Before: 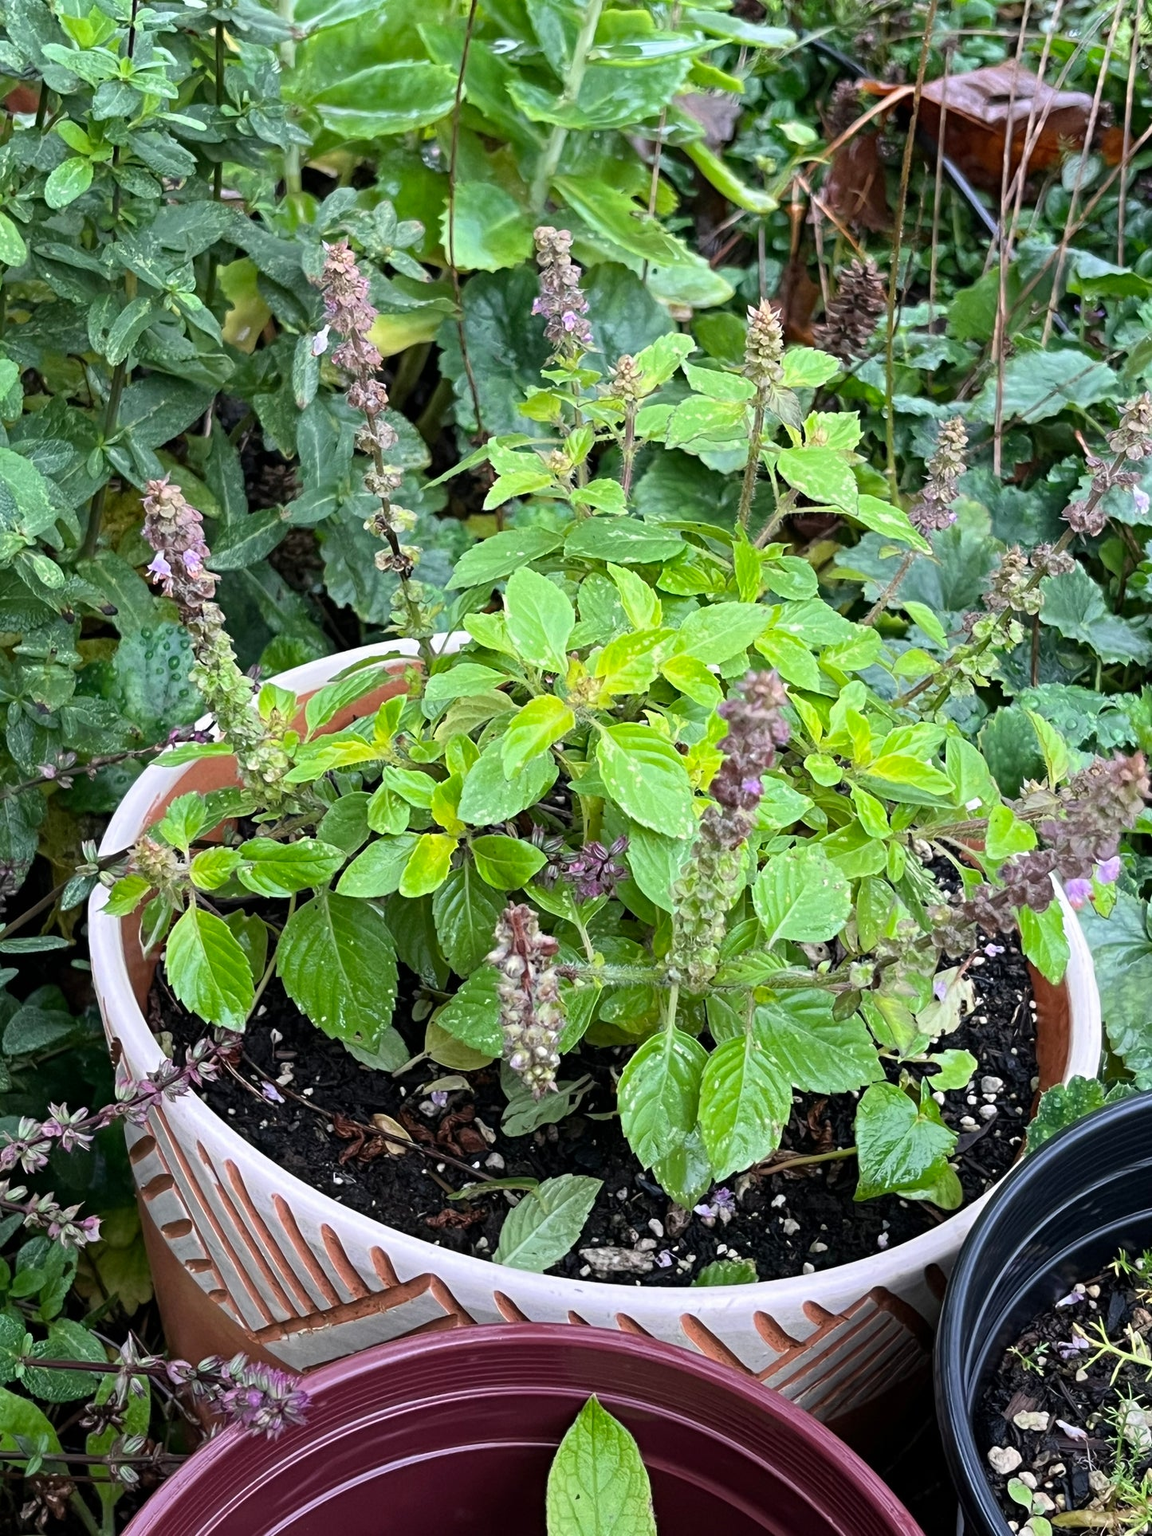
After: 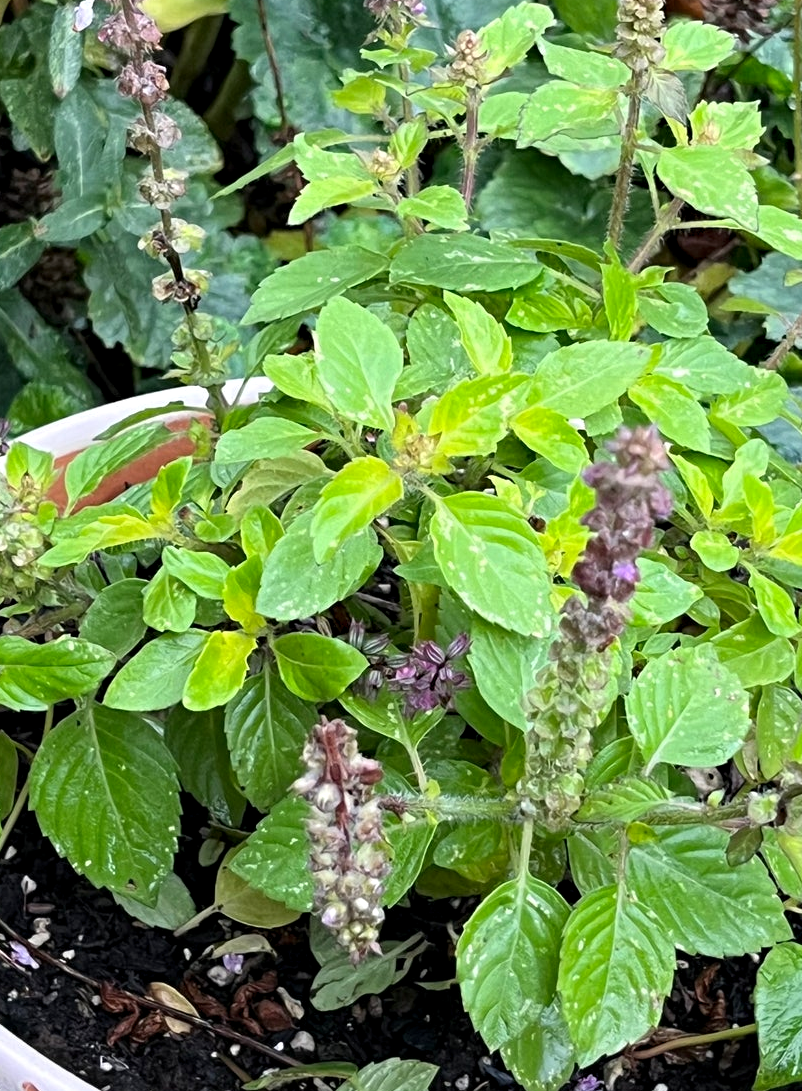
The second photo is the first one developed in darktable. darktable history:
contrast equalizer: y [[0.6 ×6], [0.55 ×6], [0 ×6], [0 ×6], [0 ×6]], mix 0.203
crop and rotate: left 22.029%, top 21.559%, right 22.458%, bottom 21.812%
levels: mode automatic, levels [0.026, 0.507, 0.987]
